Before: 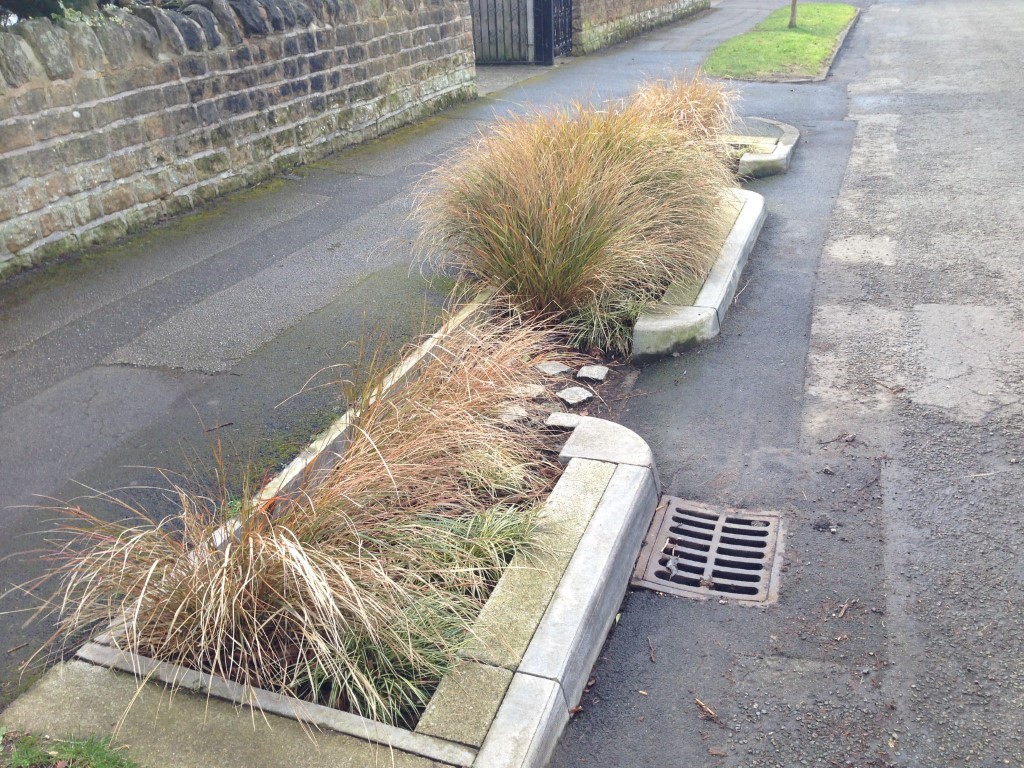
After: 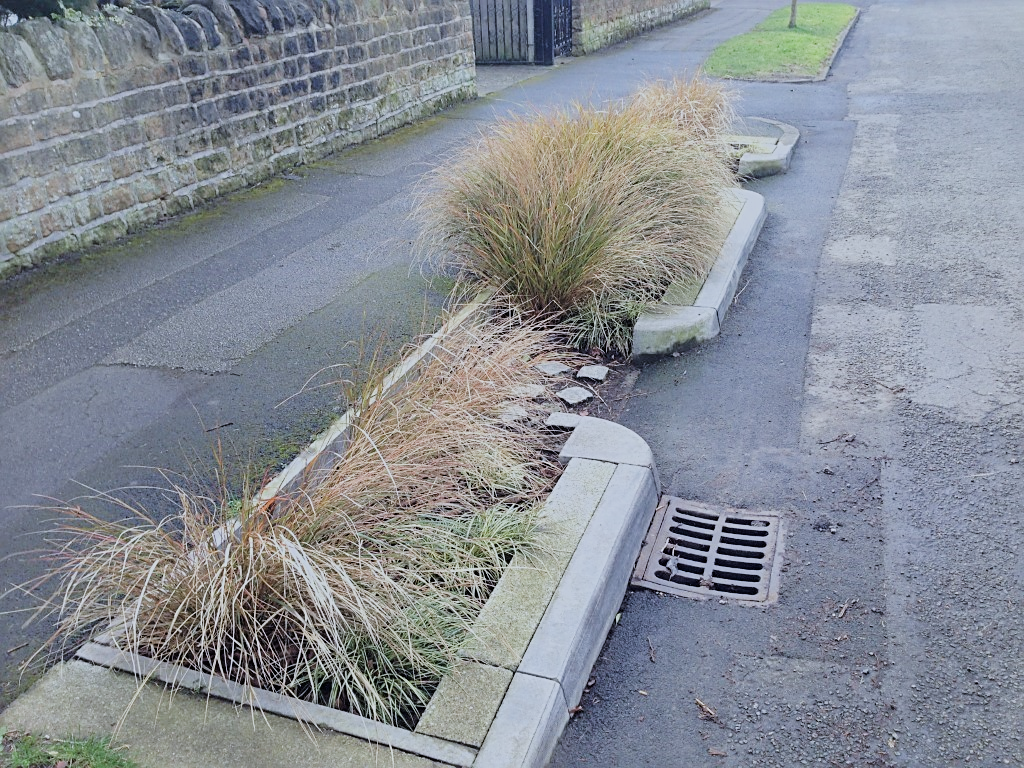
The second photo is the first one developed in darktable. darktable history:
white balance: red 0.931, blue 1.11
sharpen: on, module defaults
filmic rgb: black relative exposure -9.22 EV, white relative exposure 6.77 EV, hardness 3.07, contrast 1.05
